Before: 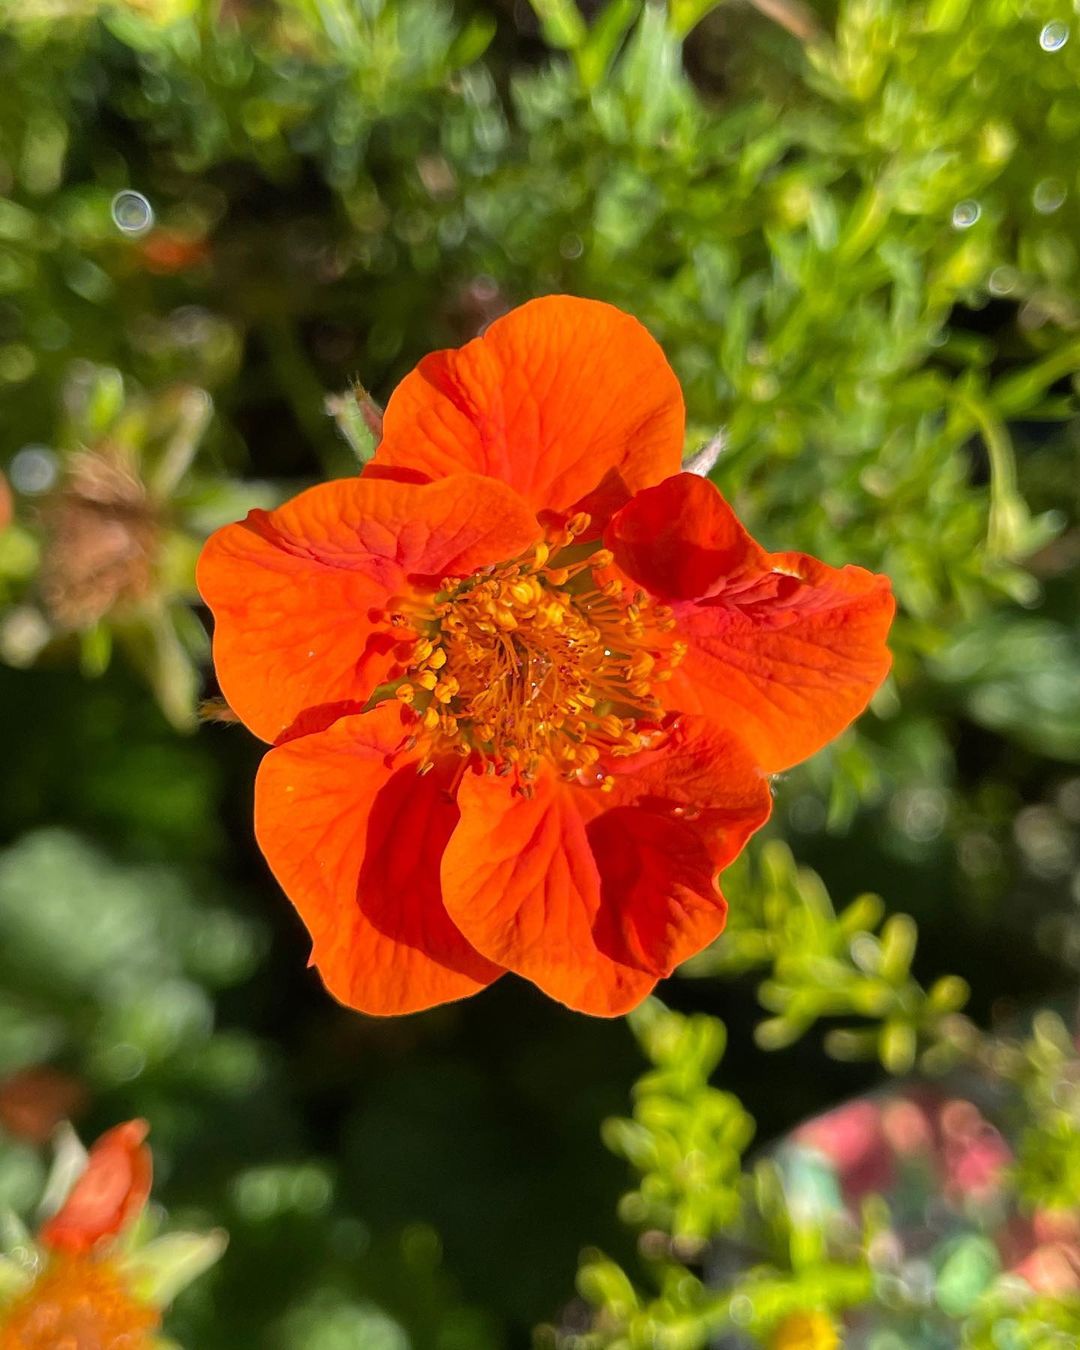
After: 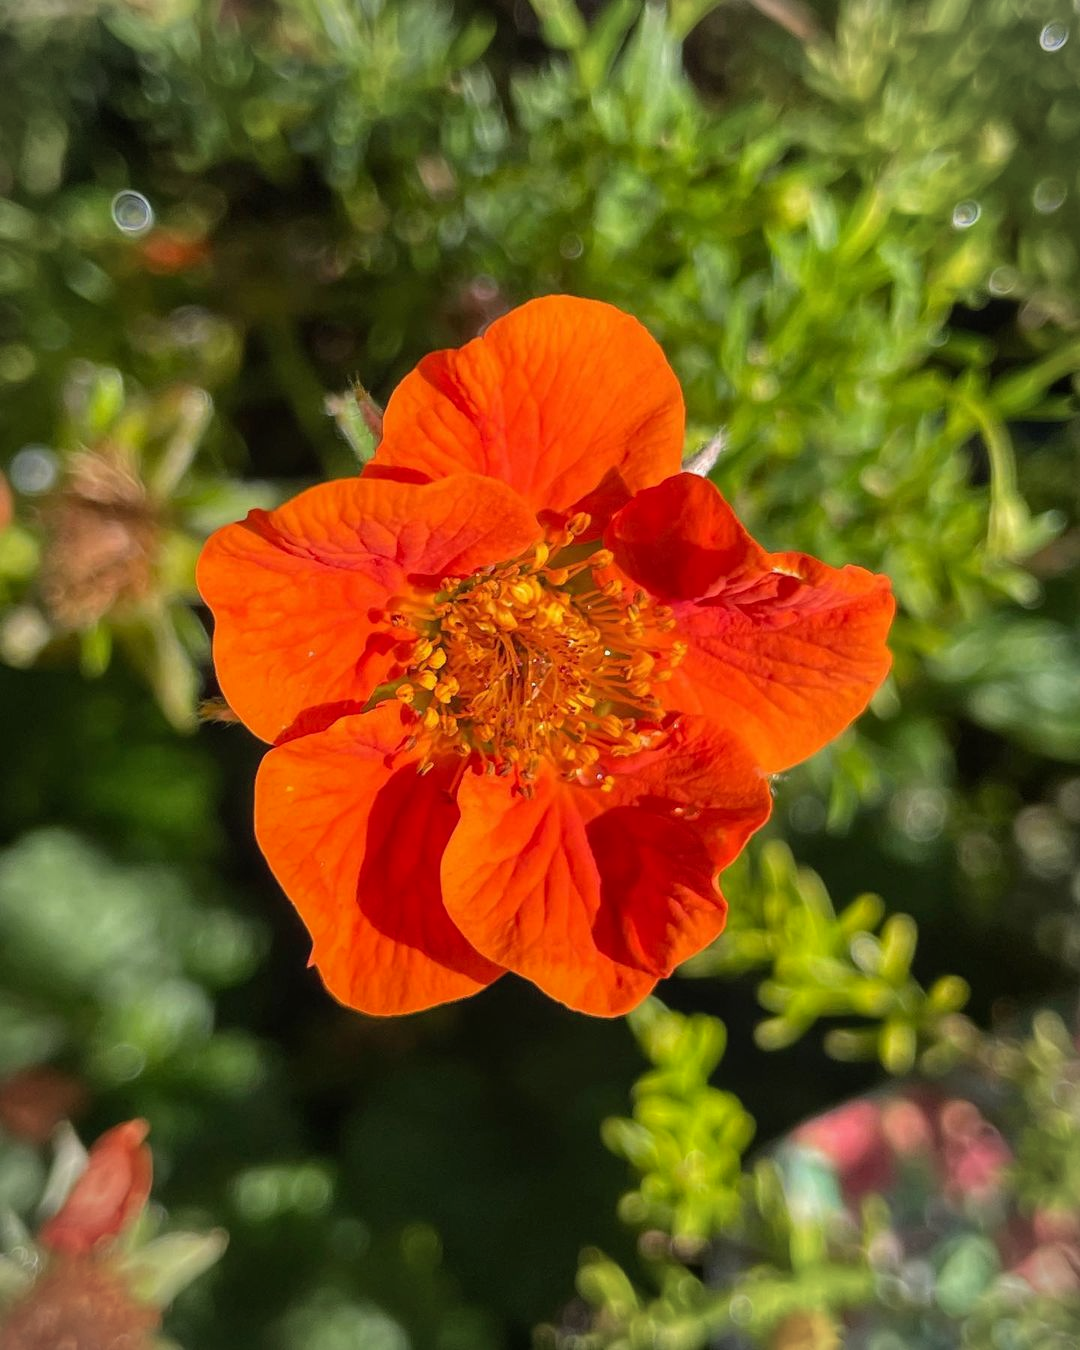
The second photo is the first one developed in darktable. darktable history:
local contrast: detail 110%
vignetting: on, module defaults
